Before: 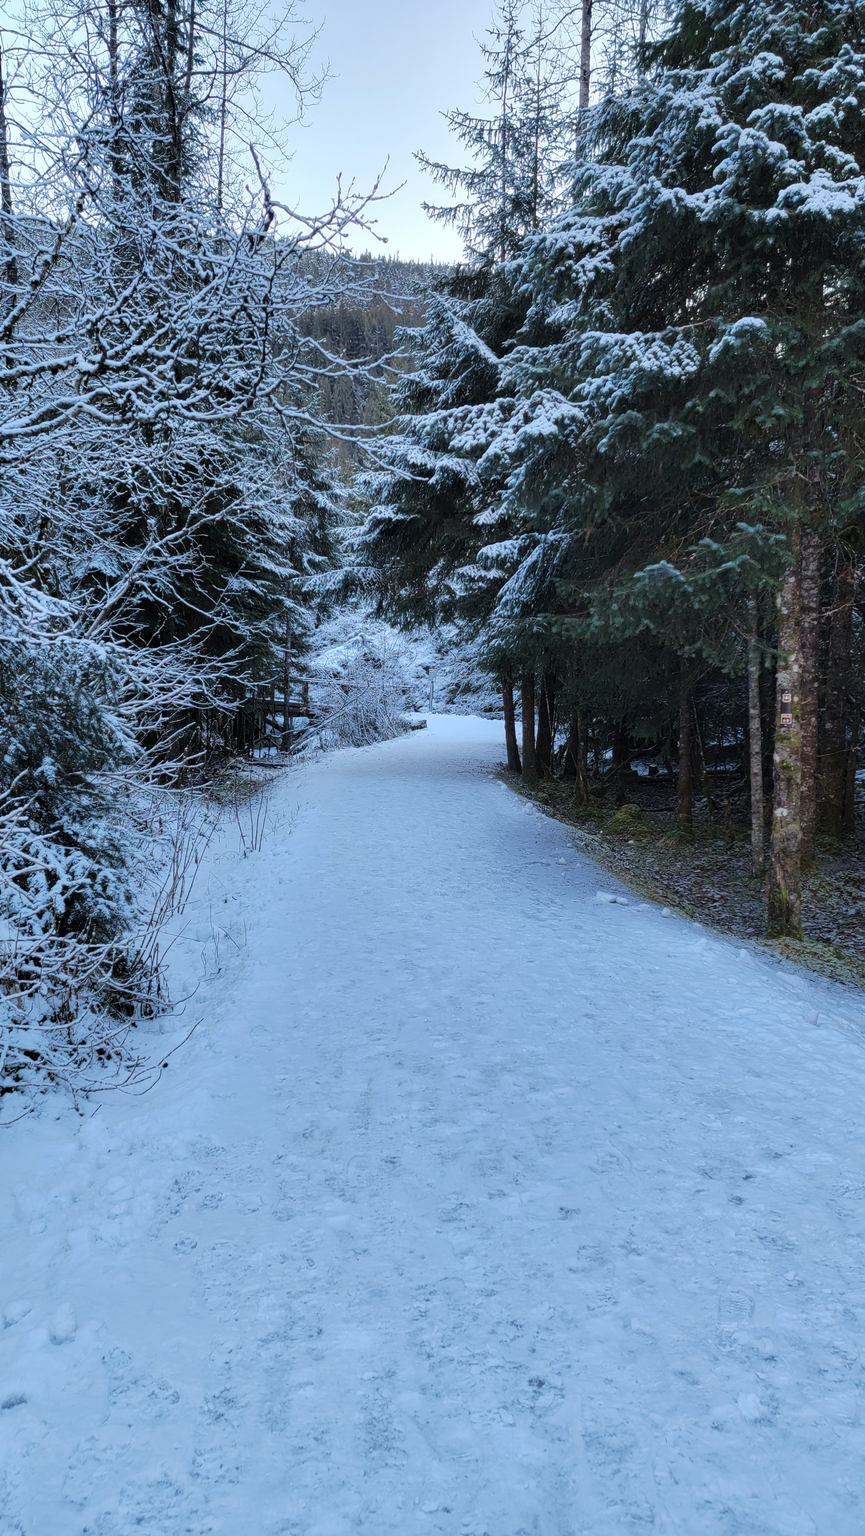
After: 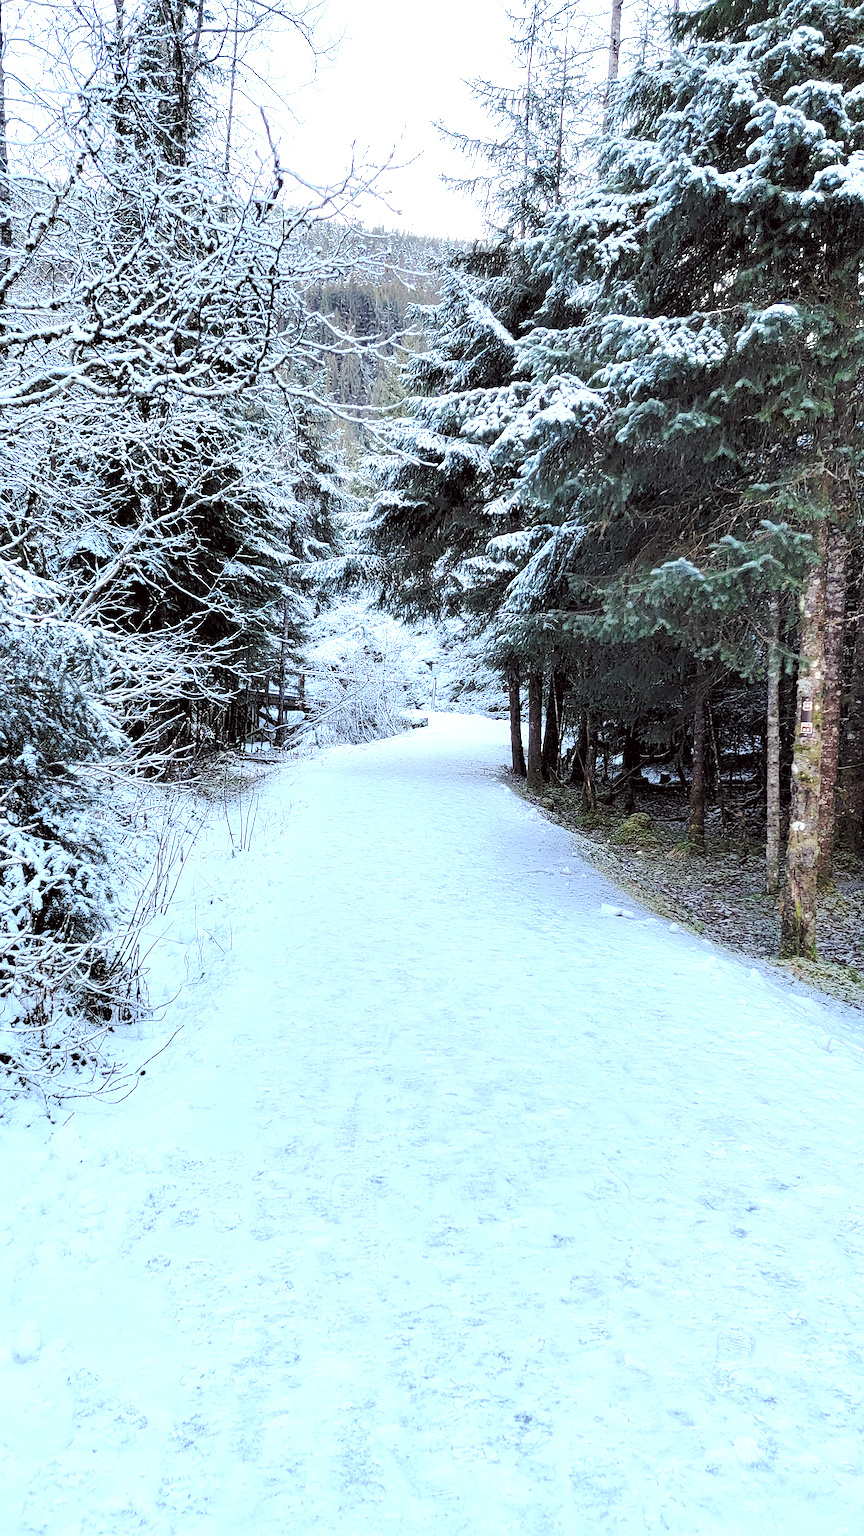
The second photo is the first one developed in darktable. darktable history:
crop and rotate: angle -1.69°
tone equalizer: on, module defaults
tone curve: curves: ch0 [(0, 0) (0.003, 0.06) (0.011, 0.071) (0.025, 0.085) (0.044, 0.104) (0.069, 0.123) (0.1, 0.146) (0.136, 0.167) (0.177, 0.205) (0.224, 0.248) (0.277, 0.309) (0.335, 0.384) (0.399, 0.467) (0.468, 0.553) (0.543, 0.633) (0.623, 0.698) (0.709, 0.769) (0.801, 0.841) (0.898, 0.912) (1, 1)], preserve colors none
sharpen: on, module defaults
rgb levels: levels [[0.013, 0.434, 0.89], [0, 0.5, 1], [0, 0.5, 1]]
exposure: black level correction 0, exposure 1 EV, compensate exposure bias true, compensate highlight preservation false
color correction: highlights a* -0.95, highlights b* 4.5, shadows a* 3.55
contrast equalizer: y [[0.5 ×6], [0.5 ×6], [0.5, 0.5, 0.501, 0.545, 0.707, 0.863], [0 ×6], [0 ×6]]
